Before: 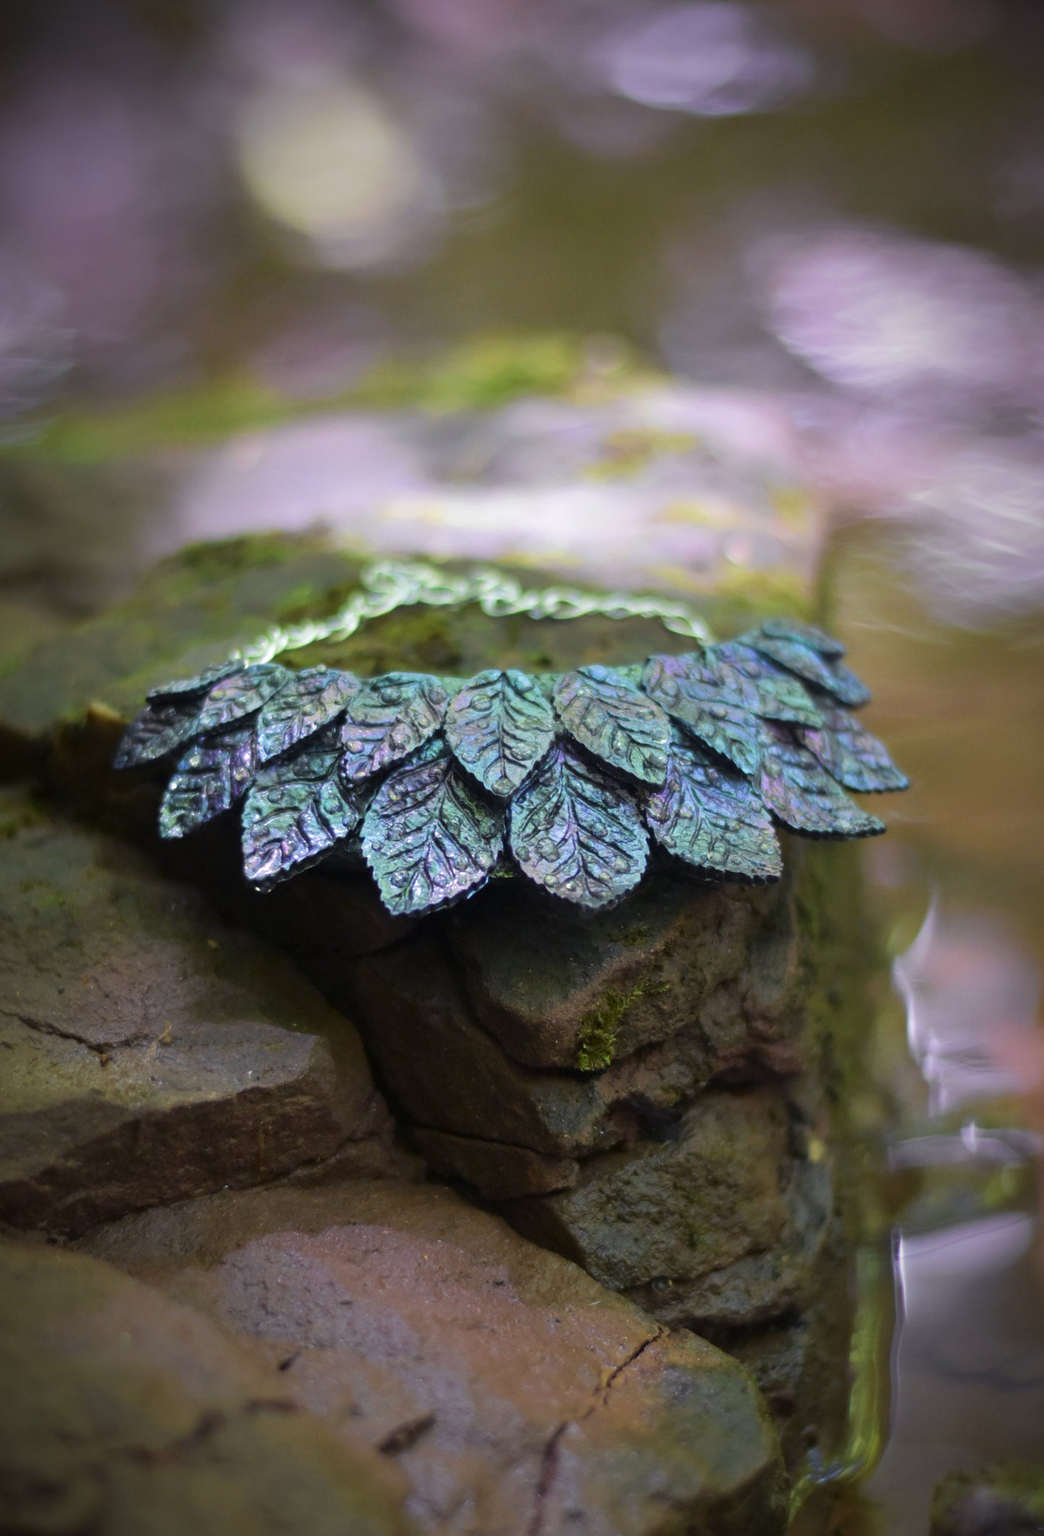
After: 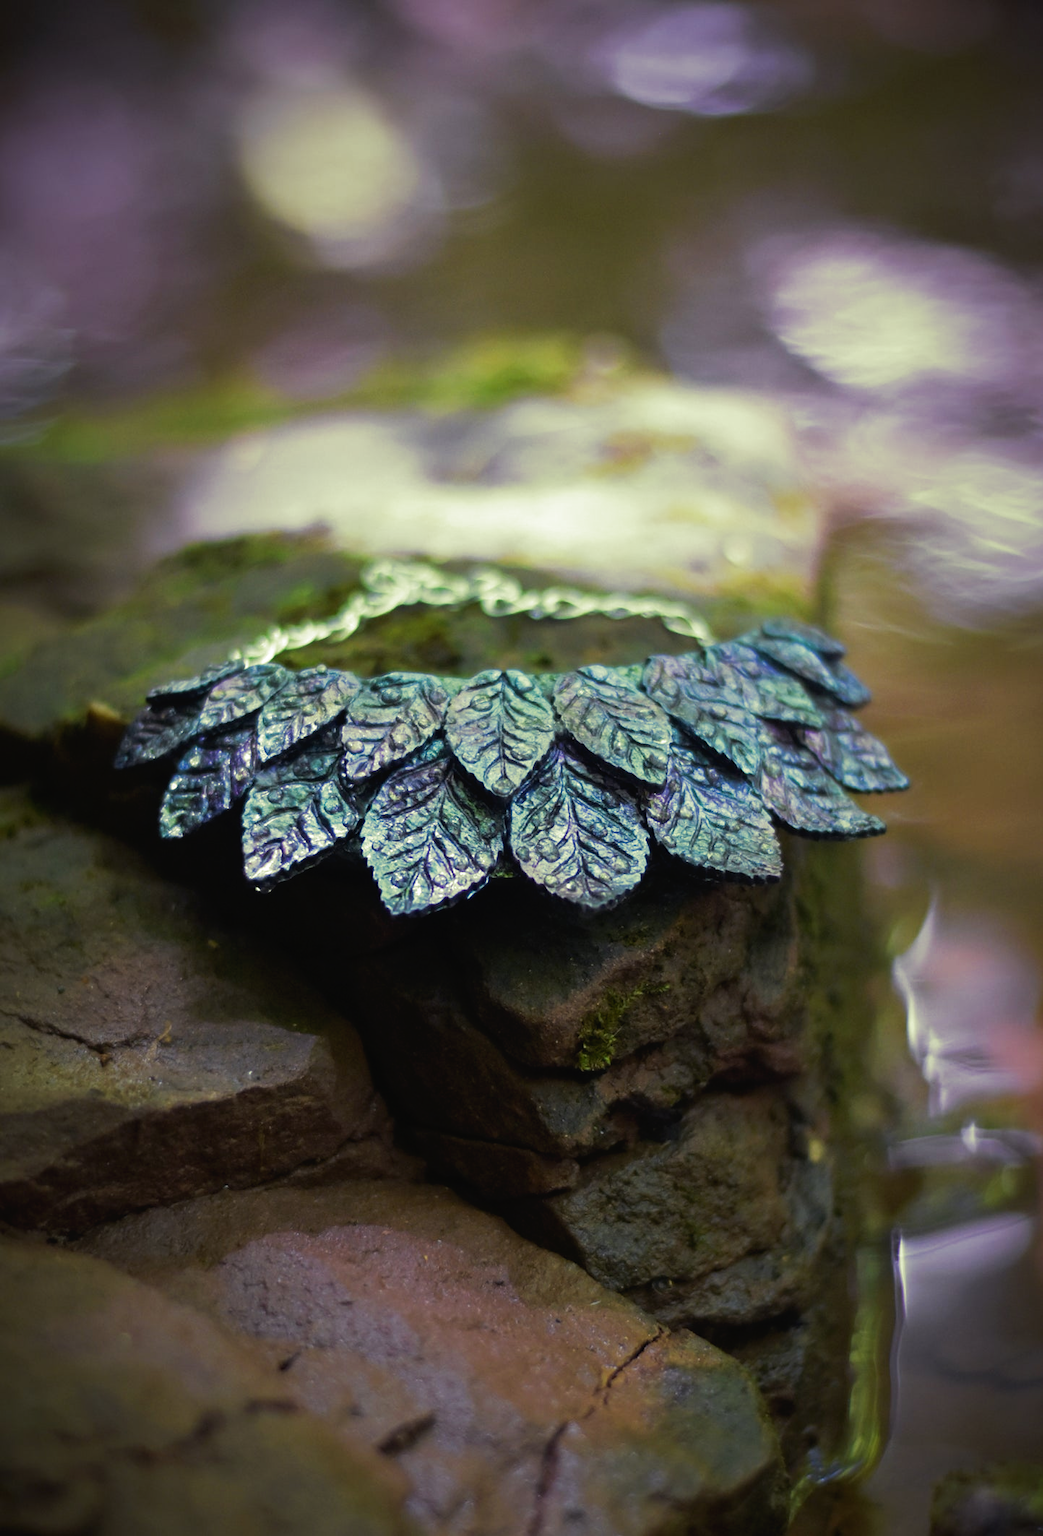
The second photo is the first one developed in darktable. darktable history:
split-toning: shadows › hue 290.82°, shadows › saturation 0.34, highlights › saturation 0.38, balance 0, compress 50%
tone equalizer: on, module defaults
tone curve: curves: ch0 [(0, 0) (0.003, 0.019) (0.011, 0.019) (0.025, 0.022) (0.044, 0.026) (0.069, 0.032) (0.1, 0.052) (0.136, 0.081) (0.177, 0.123) (0.224, 0.17) (0.277, 0.219) (0.335, 0.276) (0.399, 0.344) (0.468, 0.421) (0.543, 0.508) (0.623, 0.604) (0.709, 0.705) (0.801, 0.797) (0.898, 0.894) (1, 1)], preserve colors none
